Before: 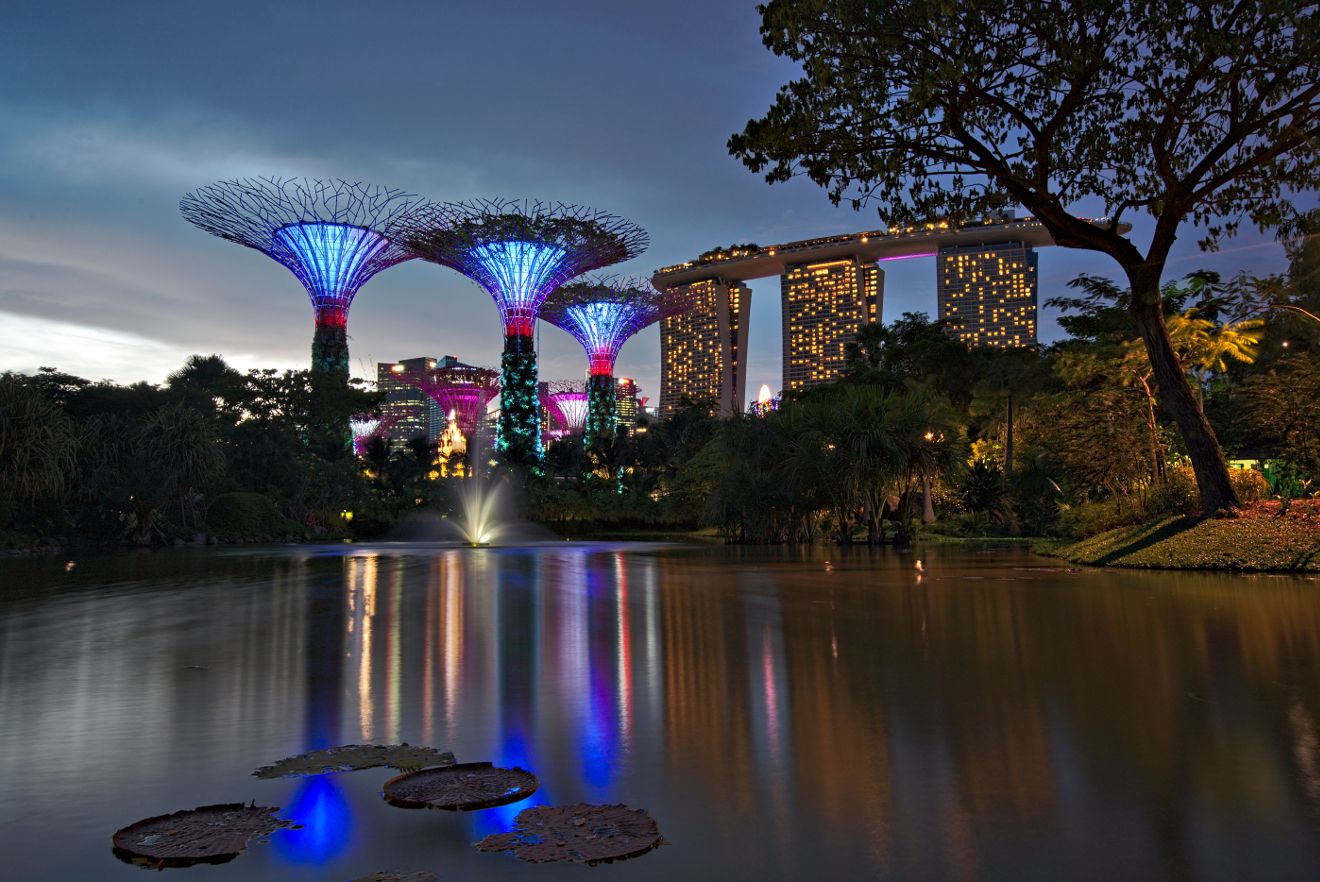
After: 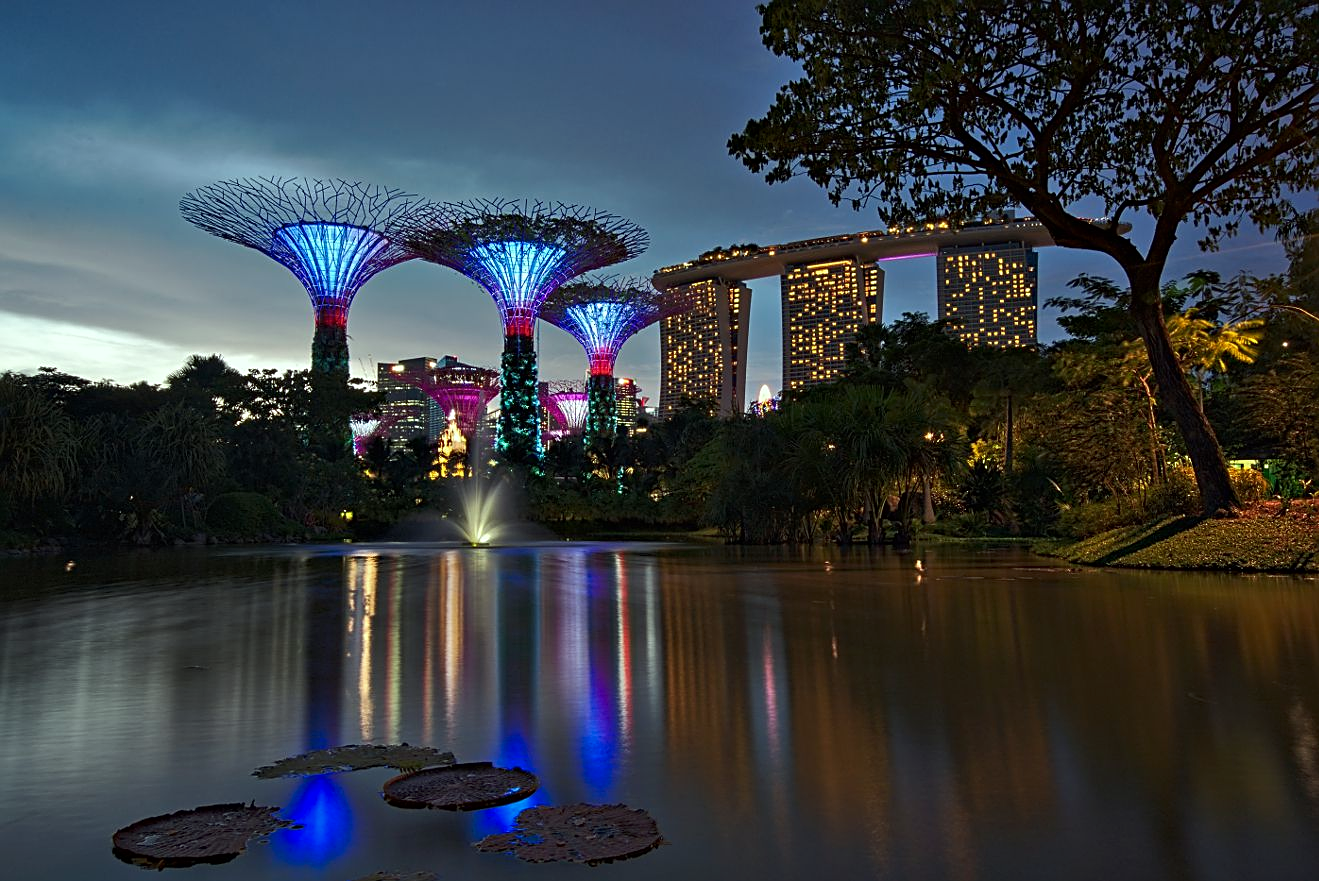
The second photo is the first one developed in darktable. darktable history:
color correction: highlights a* -8, highlights b* 3.1
contrast brightness saturation: contrast 0.03, brightness -0.04
sharpen: on, module defaults
